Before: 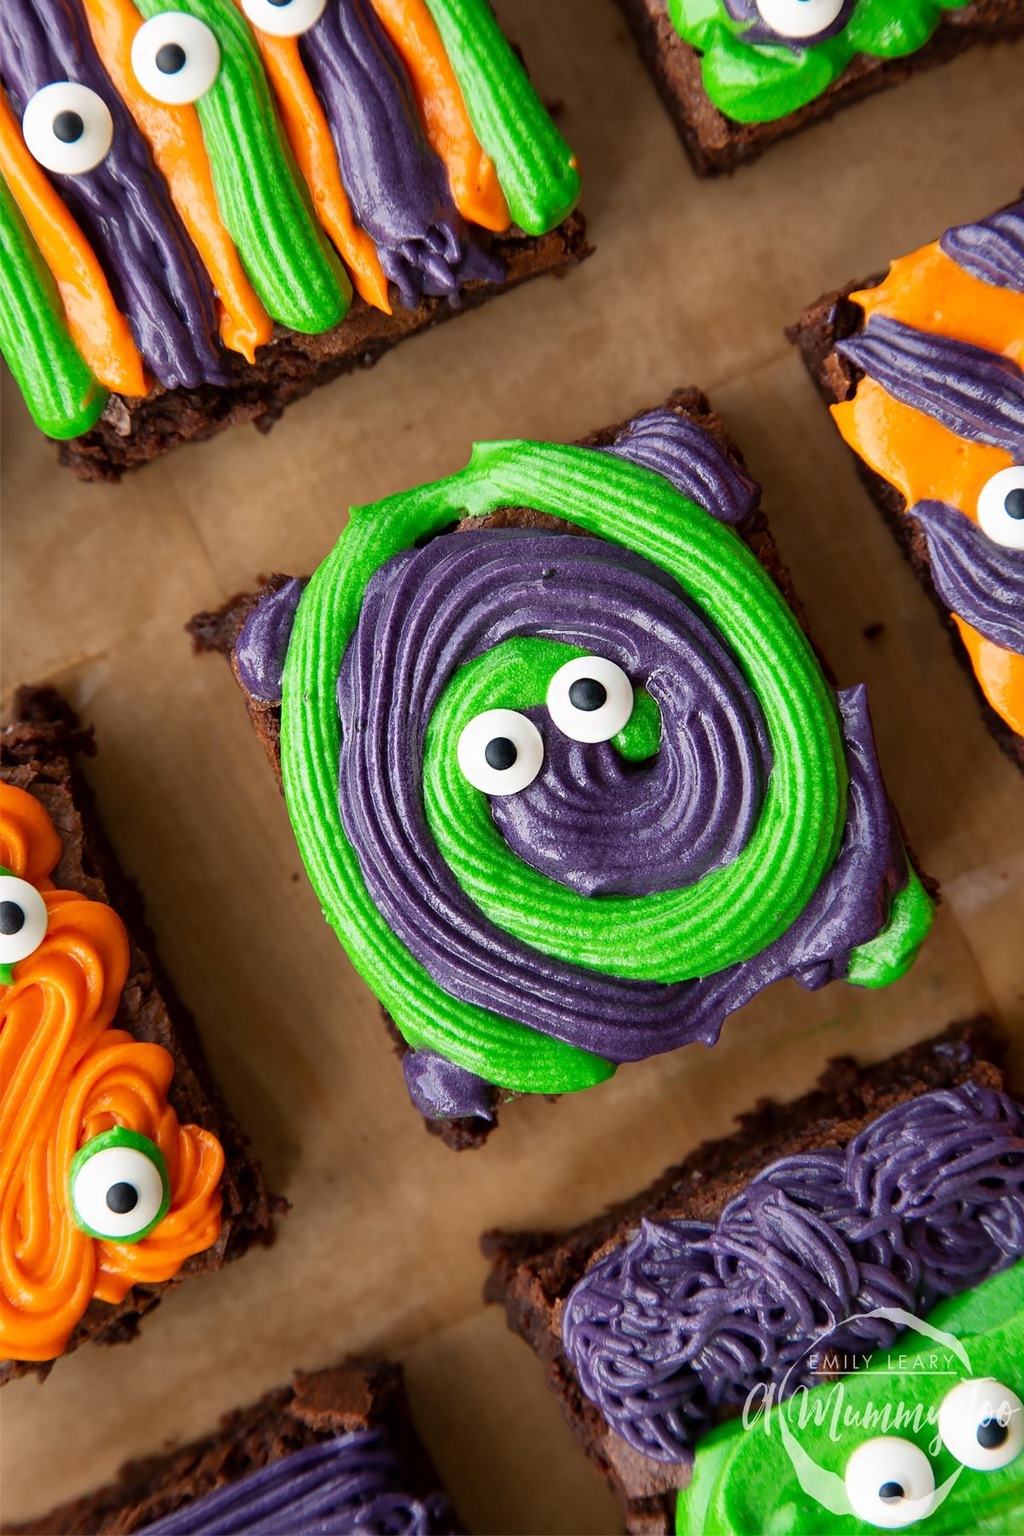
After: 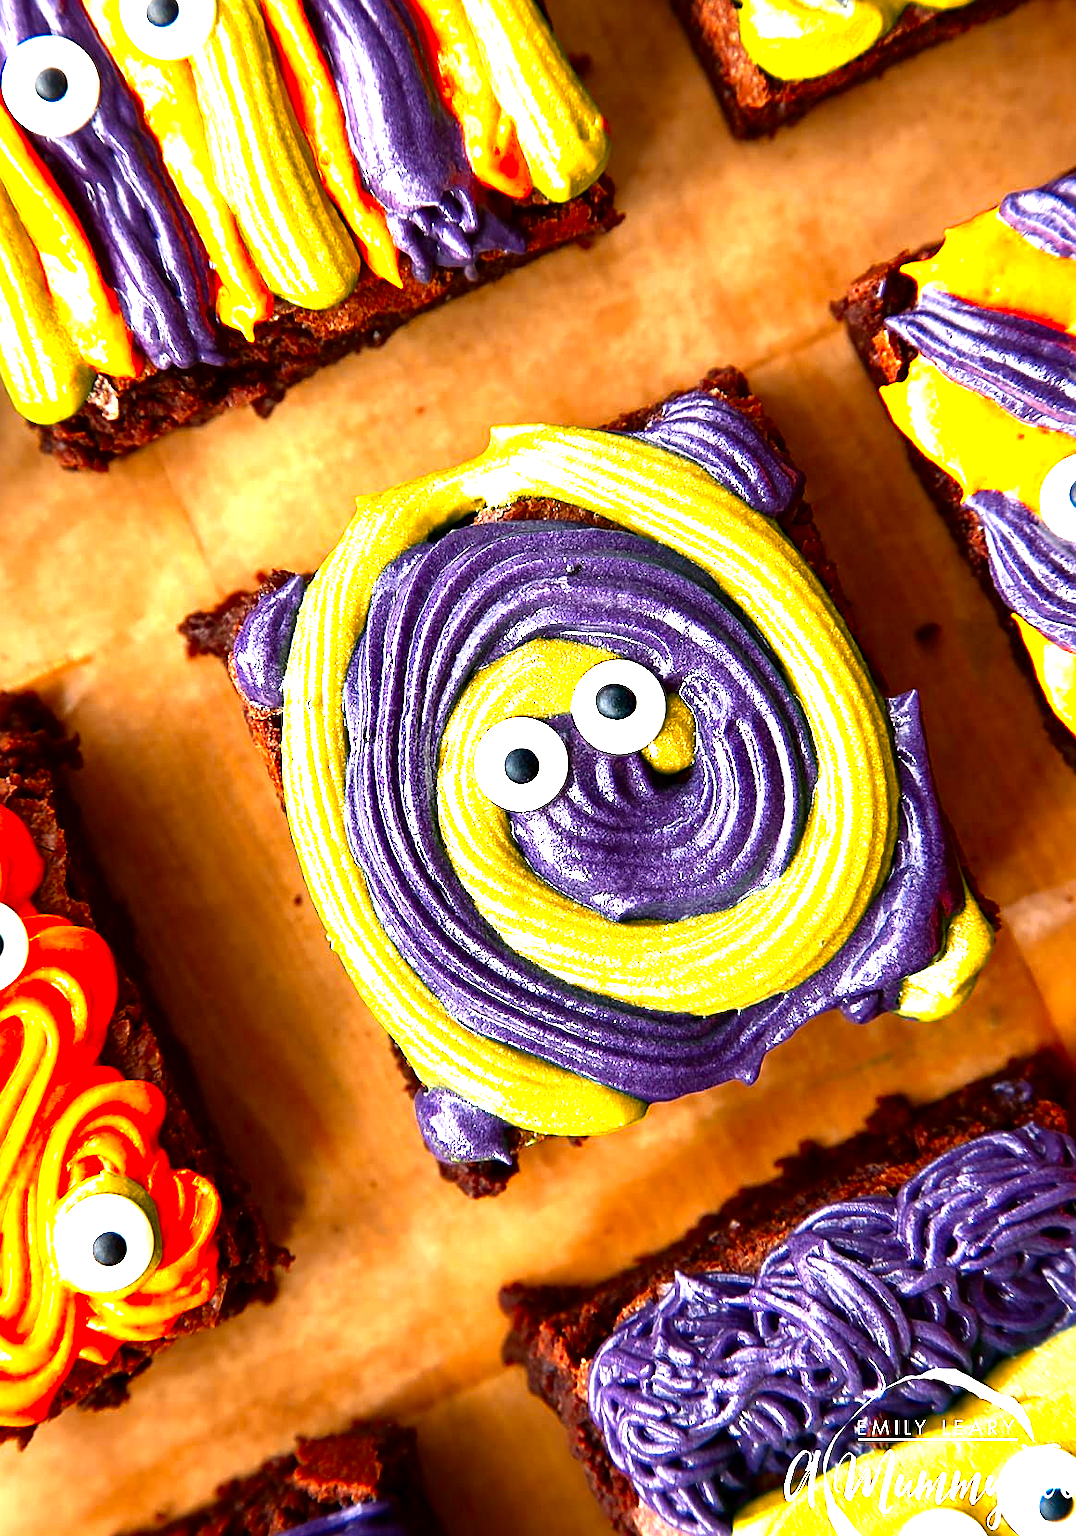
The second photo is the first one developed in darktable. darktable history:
crop: left 2.138%, top 3.226%, right 1.176%, bottom 4.828%
exposure: exposure 1.227 EV, compensate exposure bias true, compensate highlight preservation false
color zones: curves: ch0 [(0, 0.499) (0.143, 0.5) (0.286, 0.5) (0.429, 0.476) (0.571, 0.284) (0.714, 0.243) (0.857, 0.449) (1, 0.499)]; ch1 [(0, 0.532) (0.143, 0.645) (0.286, 0.696) (0.429, 0.211) (0.571, 0.504) (0.714, 0.493) (0.857, 0.495) (1, 0.532)]; ch2 [(0, 0.5) (0.143, 0.5) (0.286, 0.427) (0.429, 0.324) (0.571, 0.5) (0.714, 0.5) (0.857, 0.5) (1, 0.5)]
sharpen: on, module defaults
contrast brightness saturation: brightness -0.25, saturation 0.201
tone equalizer: -8 EV -0.724 EV, -7 EV -0.673 EV, -6 EV -0.586 EV, -5 EV -0.393 EV, -3 EV 0.405 EV, -2 EV 0.6 EV, -1 EV 0.697 EV, +0 EV 0.771 EV
